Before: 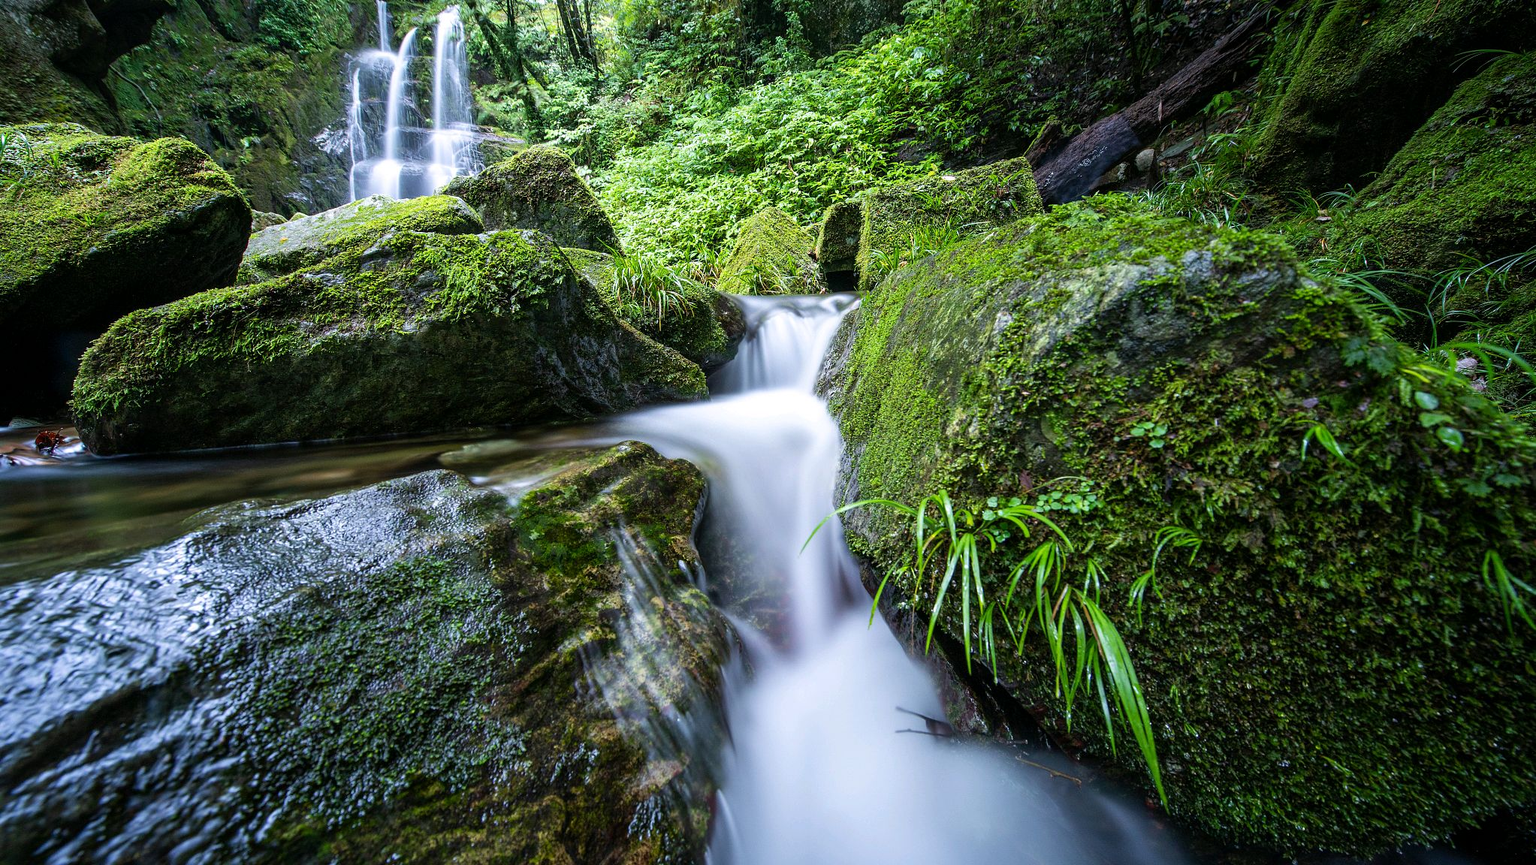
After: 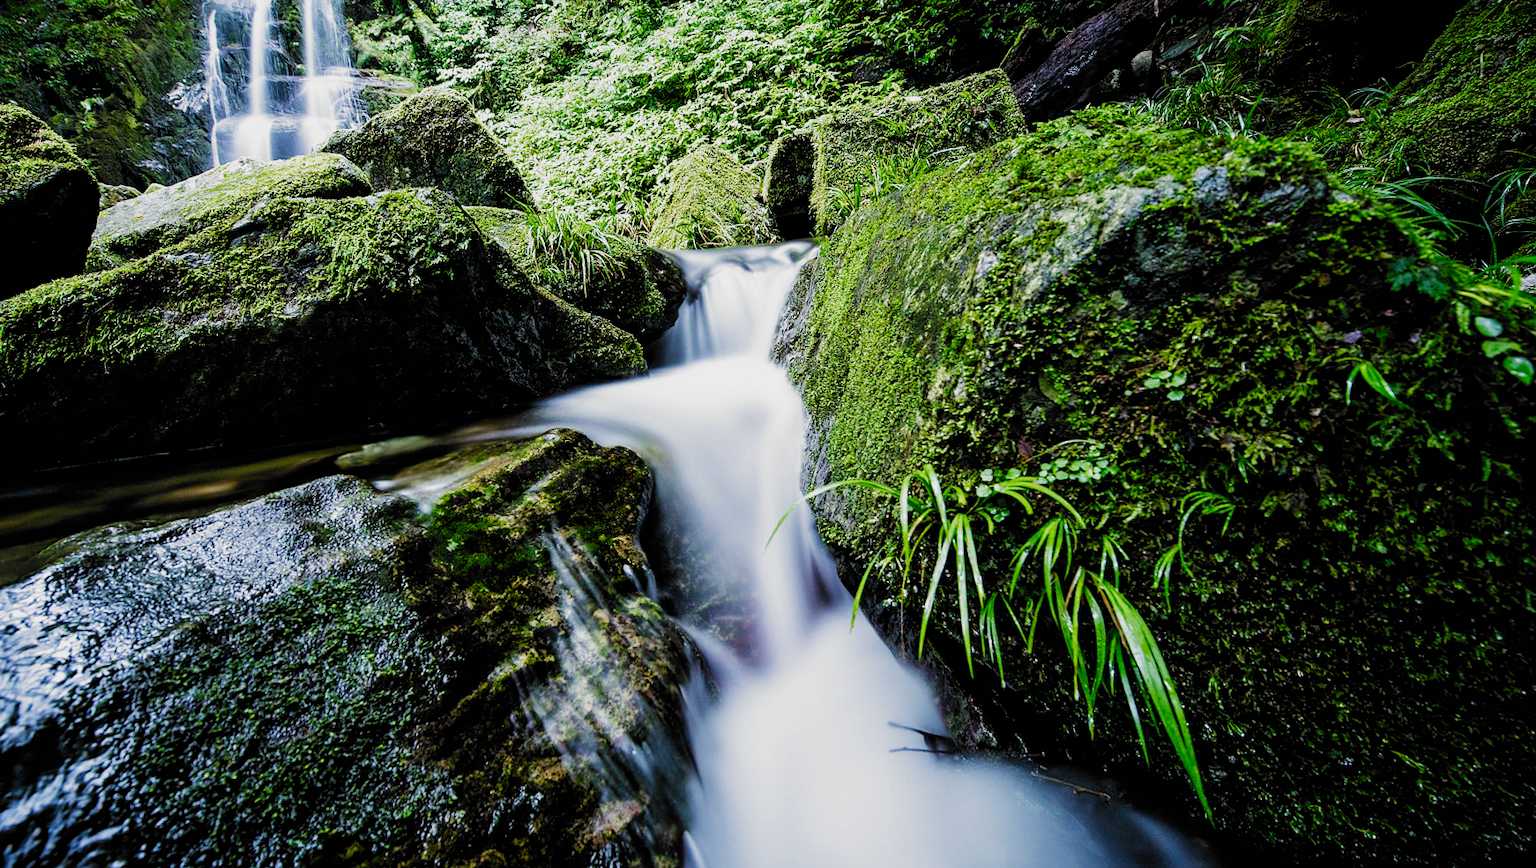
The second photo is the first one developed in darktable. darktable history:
filmic rgb: black relative exposure -5.14 EV, white relative exposure 3.99 EV, hardness 2.9, contrast 1.403, highlights saturation mix -30.57%, add noise in highlights 0, preserve chrominance no, color science v3 (2019), use custom middle-gray values true, contrast in highlights soft
crop and rotate: angle 3.35°, left 6.08%, top 5.679%
